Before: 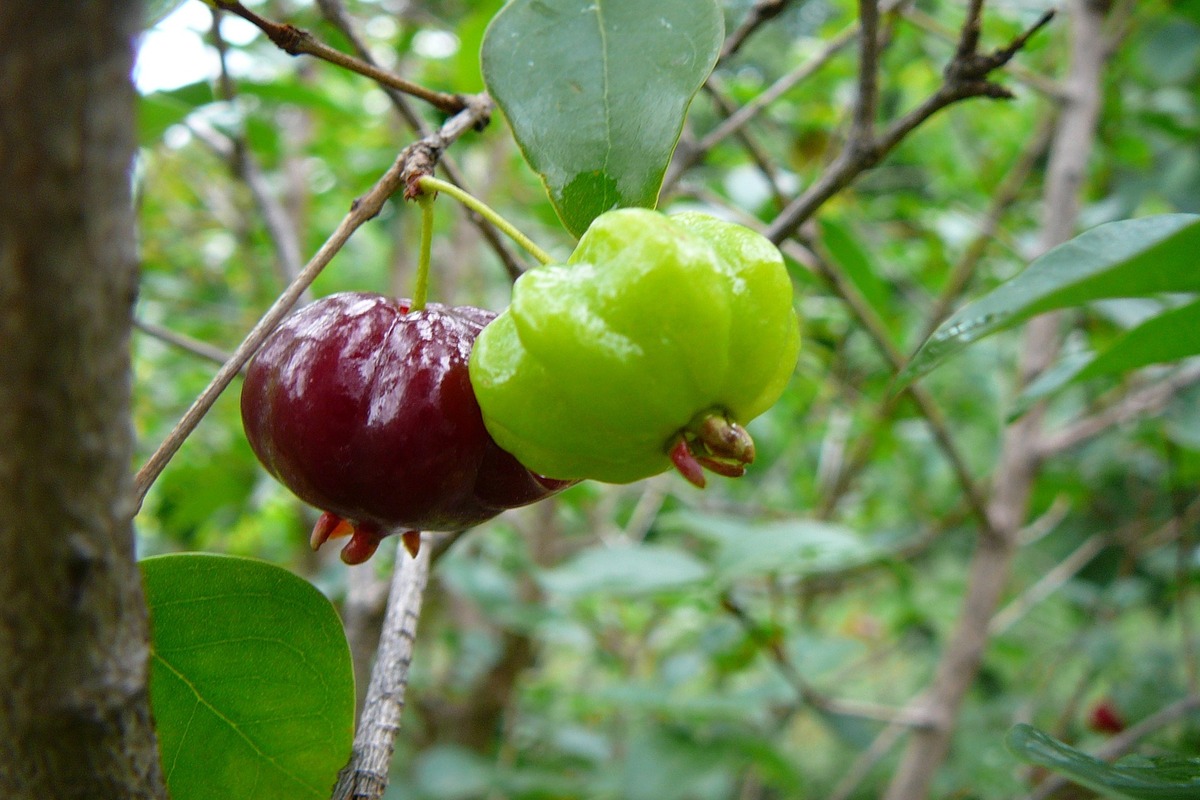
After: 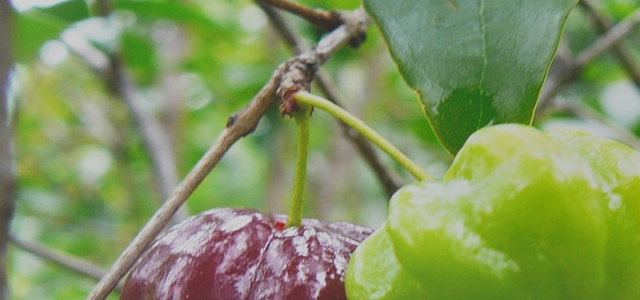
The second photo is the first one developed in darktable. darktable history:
crop: left 10.344%, top 10.574%, right 36.139%, bottom 51.911%
shadows and highlights: shadows 20.84, highlights -81.27, soften with gaussian
exposure: black level correction -0.015, compensate highlight preservation false
tone equalizer: on, module defaults
contrast equalizer: octaves 7, y [[0.439, 0.44, 0.442, 0.457, 0.493, 0.498], [0.5 ×6], [0.5 ×6], [0 ×6], [0 ×6]], mix 0.168
tone curve: curves: ch0 [(0, 0.148) (0.191, 0.225) (0.712, 0.695) (0.864, 0.797) (1, 0.839)], preserve colors none
